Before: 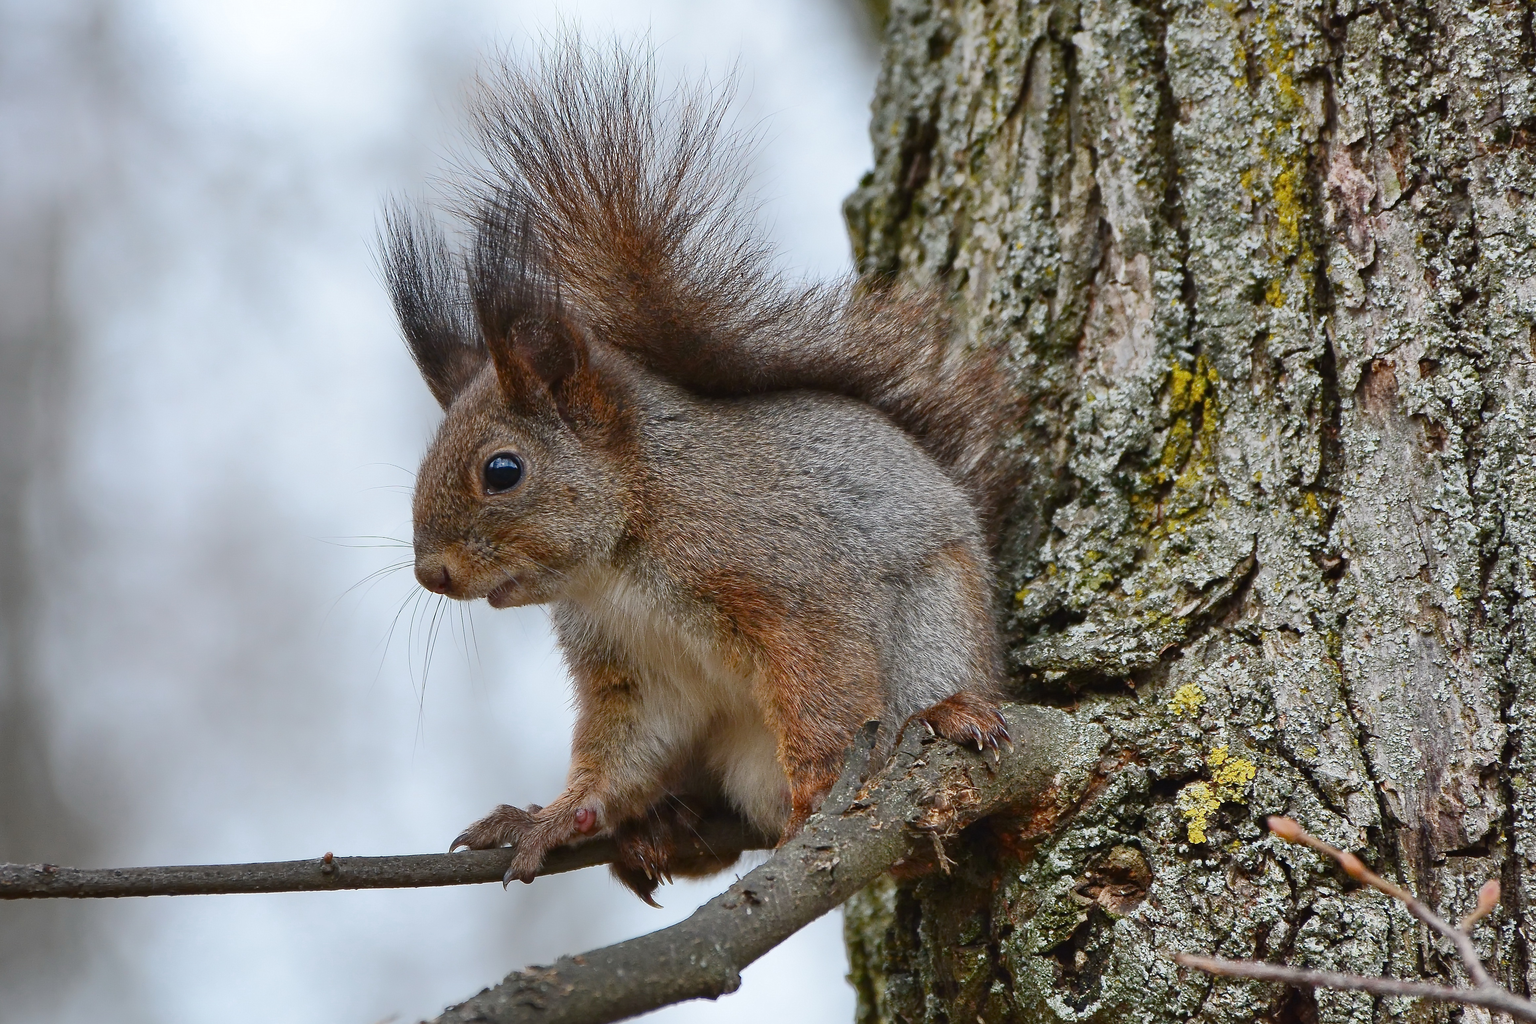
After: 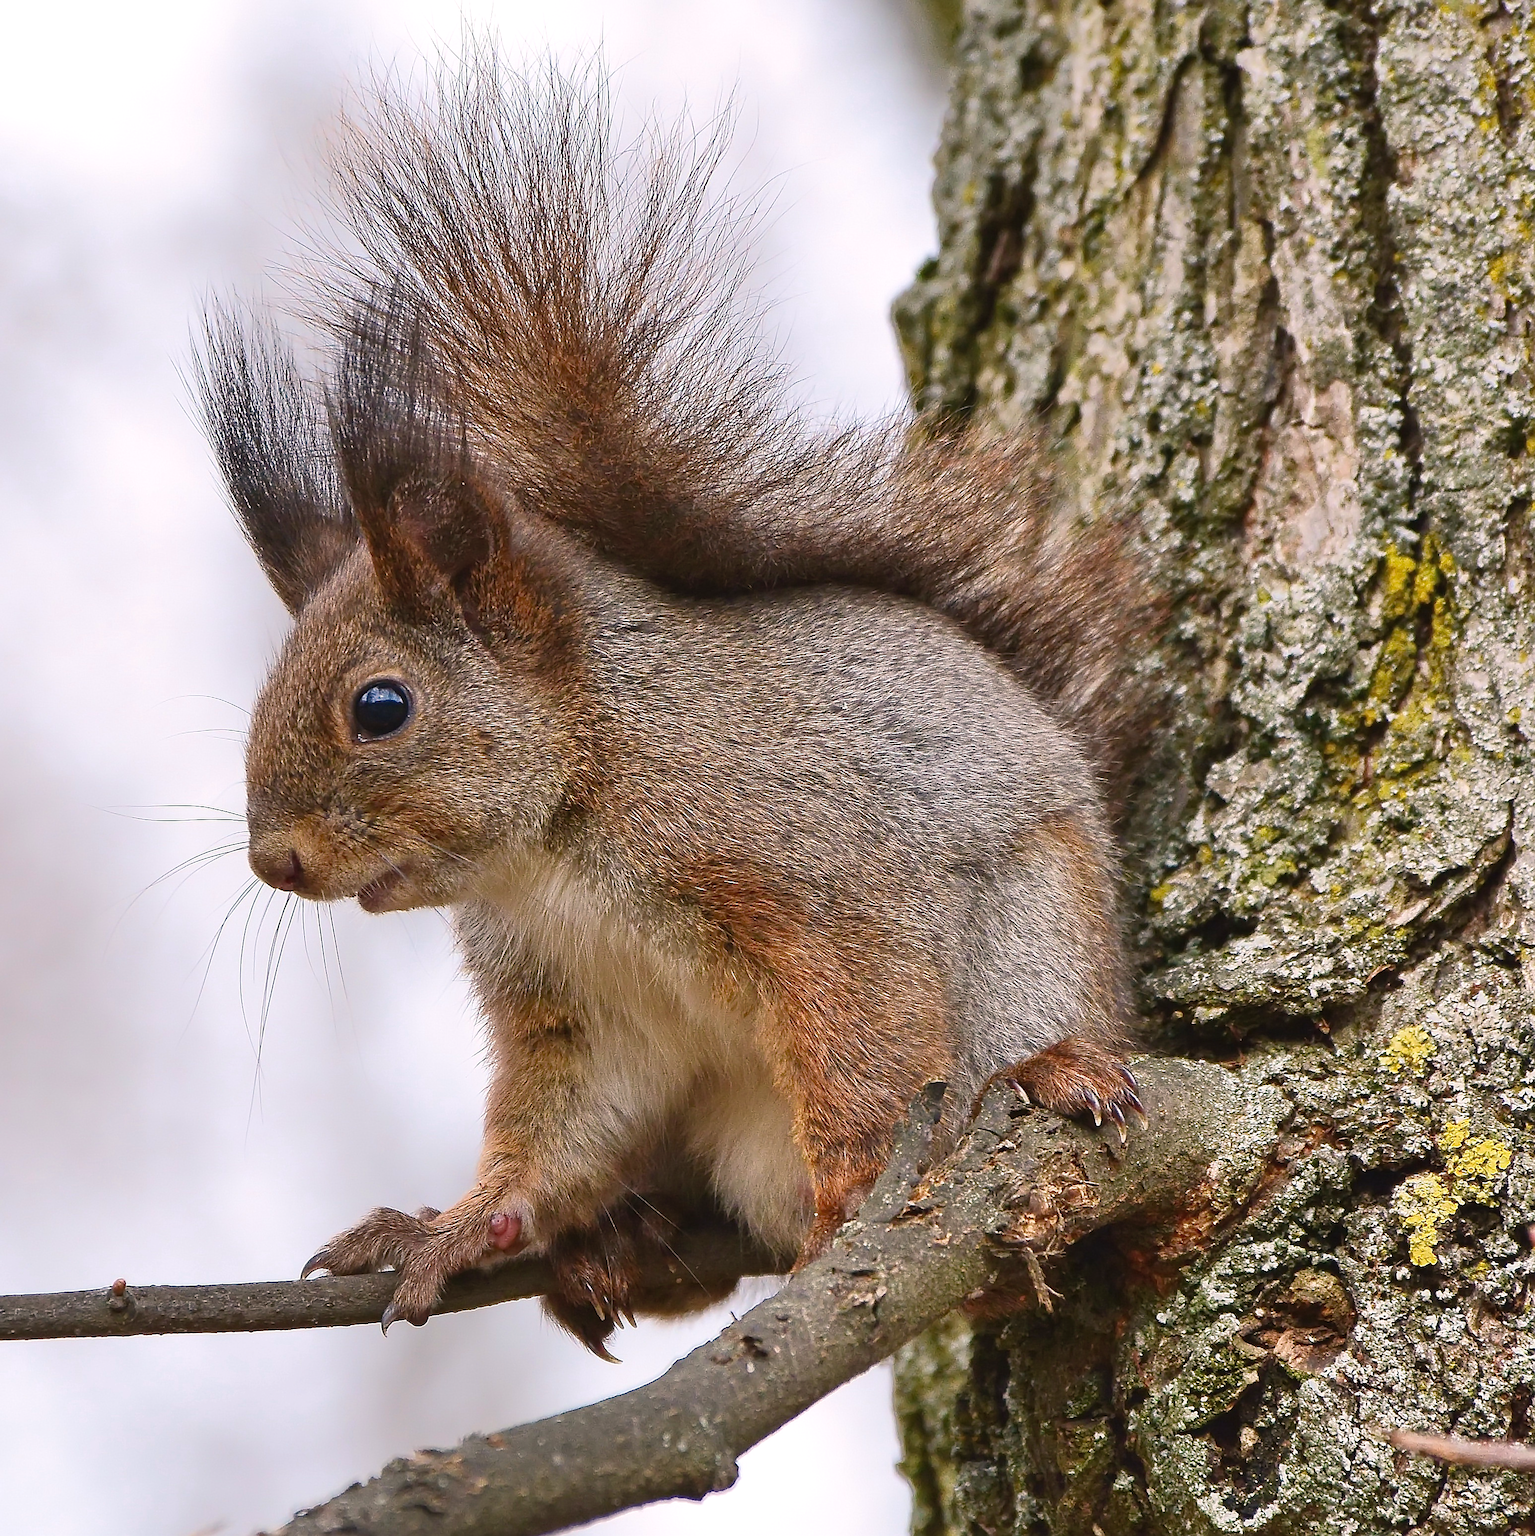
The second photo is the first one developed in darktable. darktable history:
velvia: on, module defaults
crop and rotate: left 16.237%, right 17.165%
exposure: compensate highlight preservation false
contrast brightness saturation: contrast 0.054, brightness 0.068, saturation 0.012
sharpen: on, module defaults
levels: levels [0, 0.476, 0.951]
tone equalizer: edges refinement/feathering 500, mask exposure compensation -1.57 EV, preserve details no
color correction: highlights a* 5.9, highlights b* 4.72
